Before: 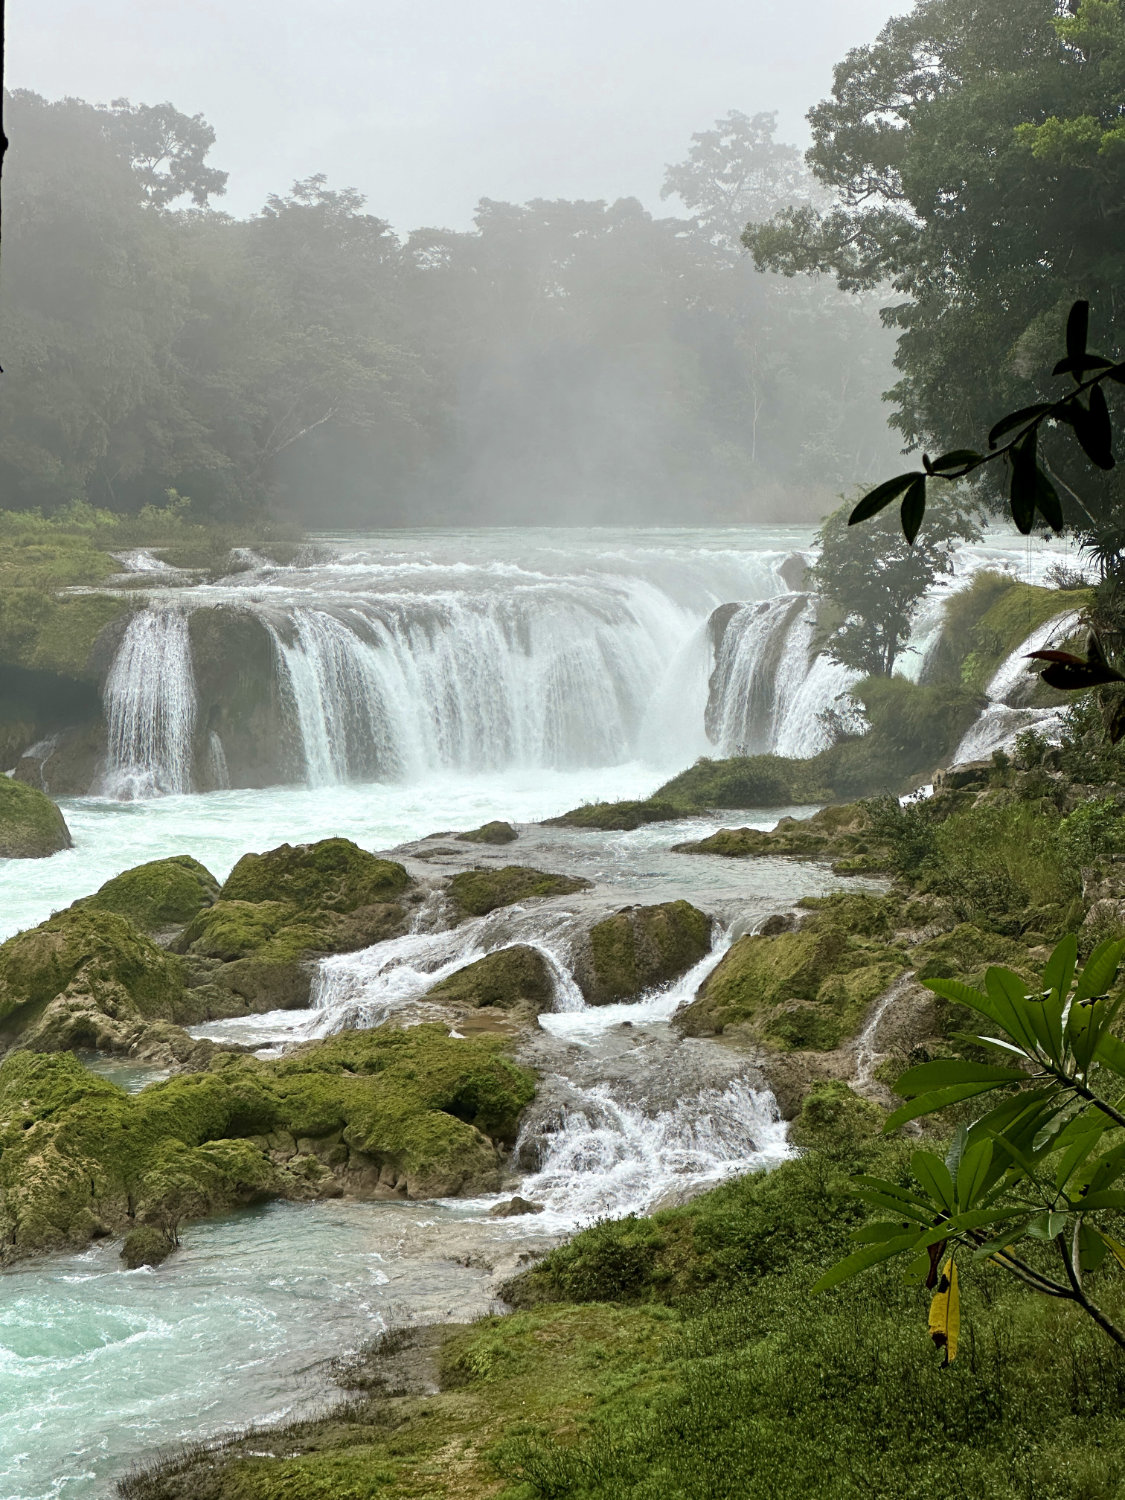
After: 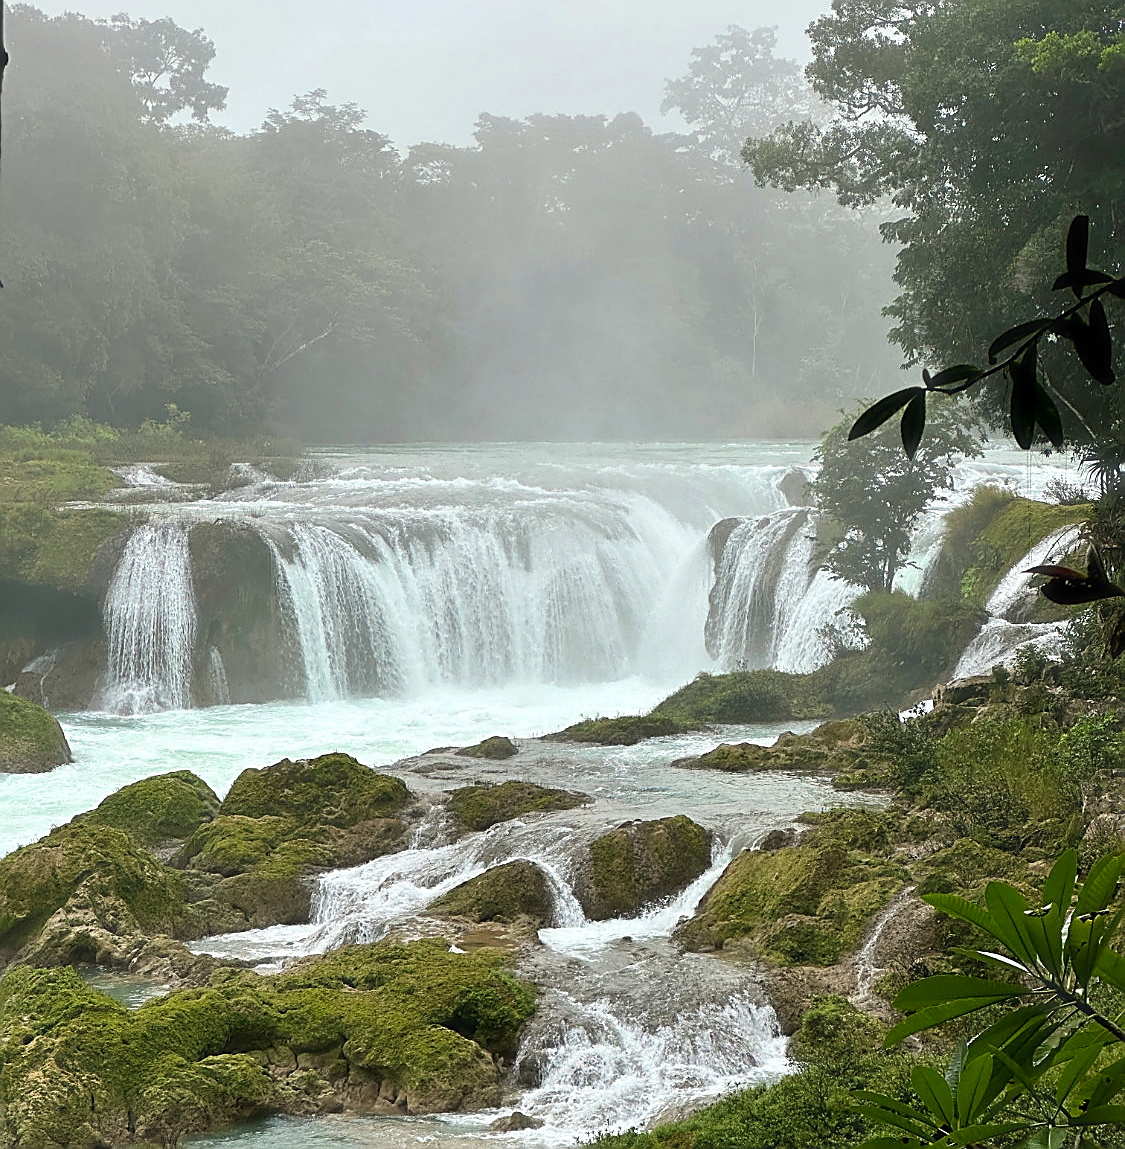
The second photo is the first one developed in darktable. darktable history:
crop: top 5.671%, bottom 17.69%
sharpen: radius 1.379, amount 1.254, threshold 0.774
haze removal: strength -0.113, compatibility mode true, adaptive false
